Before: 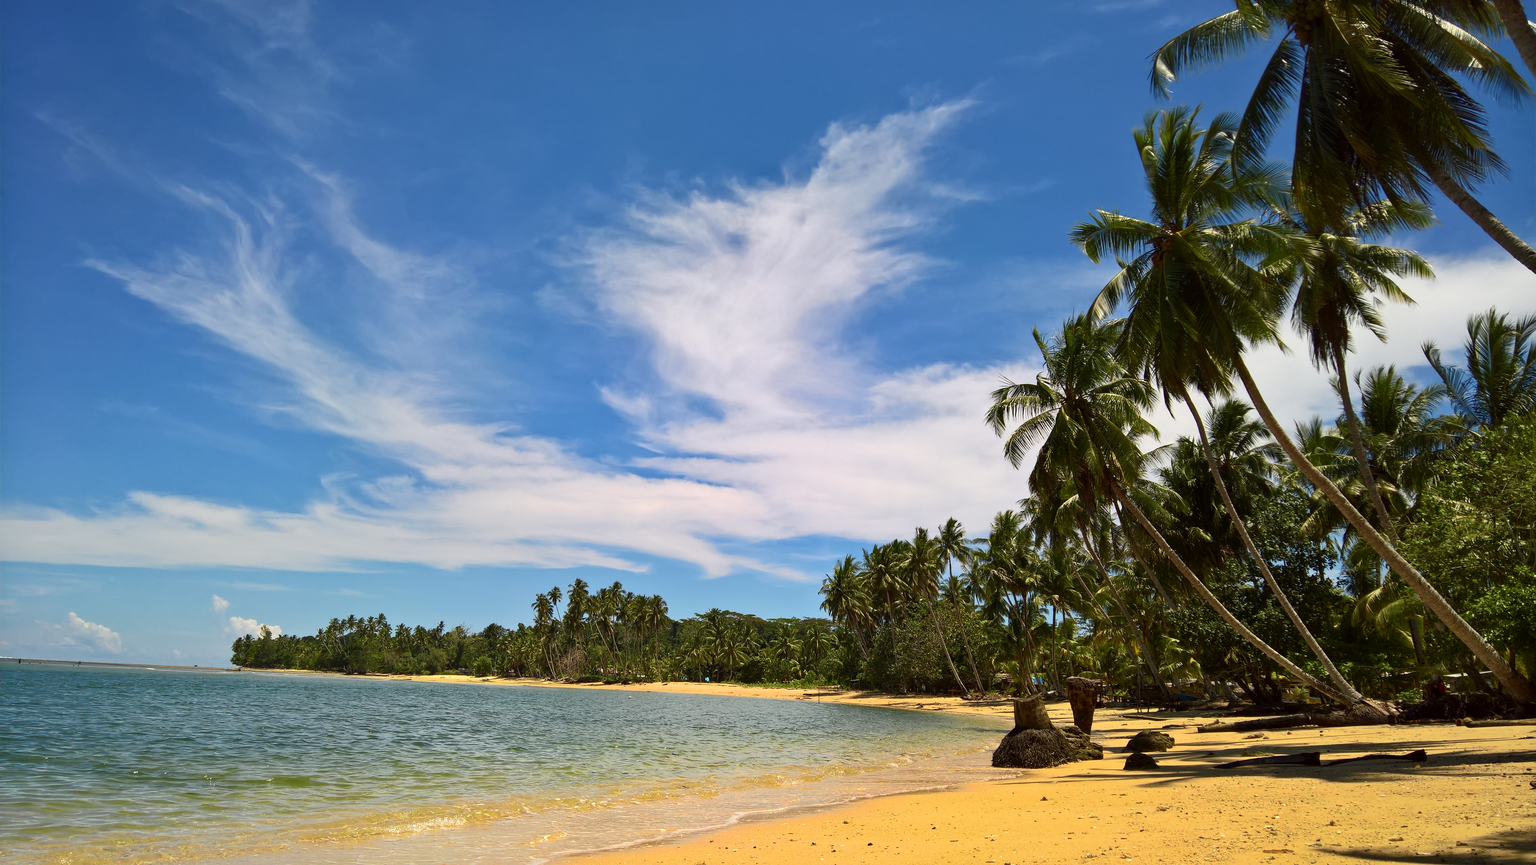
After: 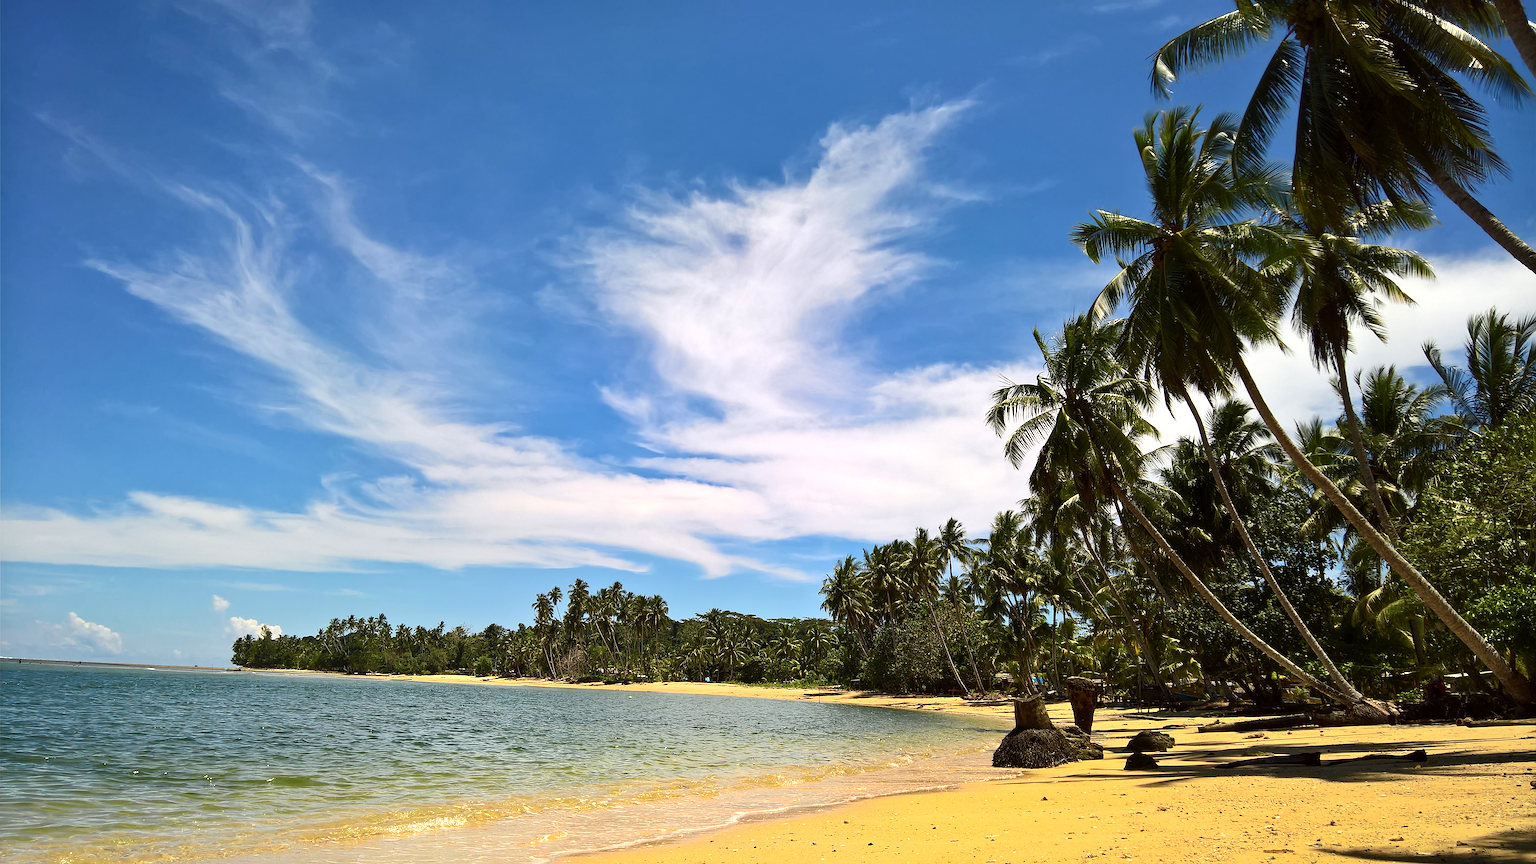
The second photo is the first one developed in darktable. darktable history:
sharpen: amount 0.498
tone equalizer: -8 EV -0.415 EV, -7 EV -0.377 EV, -6 EV -0.3 EV, -5 EV -0.234 EV, -3 EV 0.19 EV, -2 EV 0.316 EV, -1 EV 0.376 EV, +0 EV 0.43 EV, edges refinement/feathering 500, mask exposure compensation -1.57 EV, preserve details no
